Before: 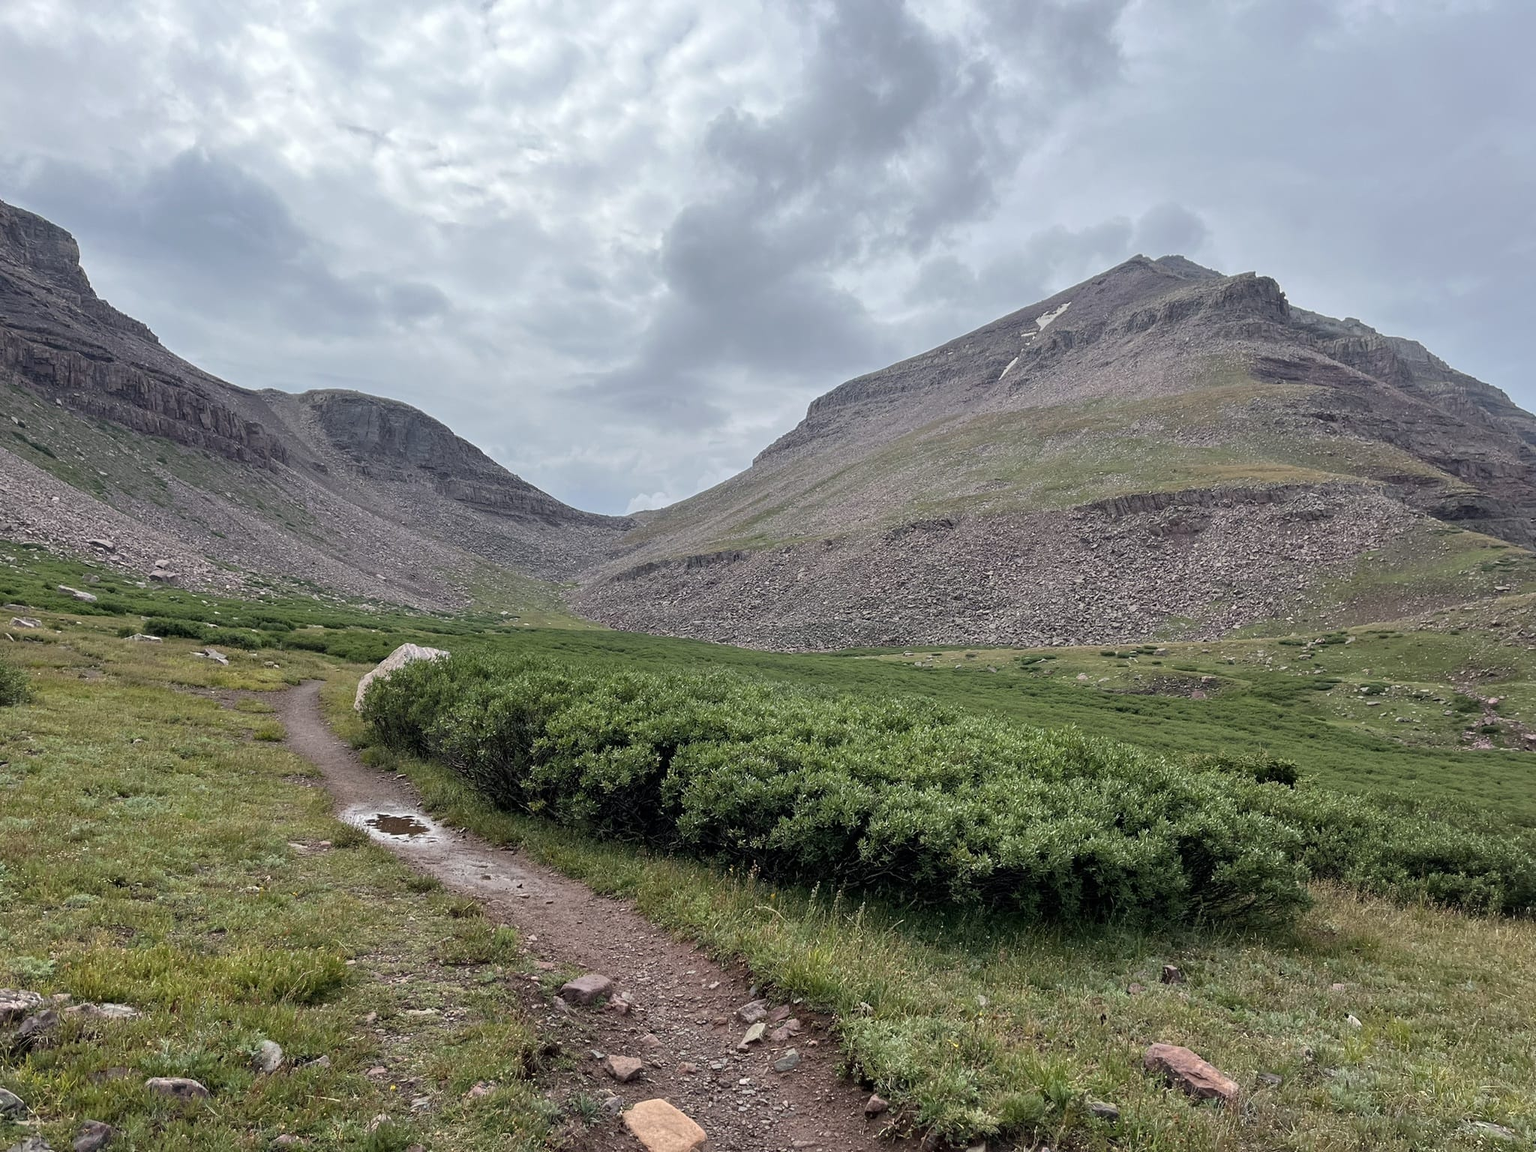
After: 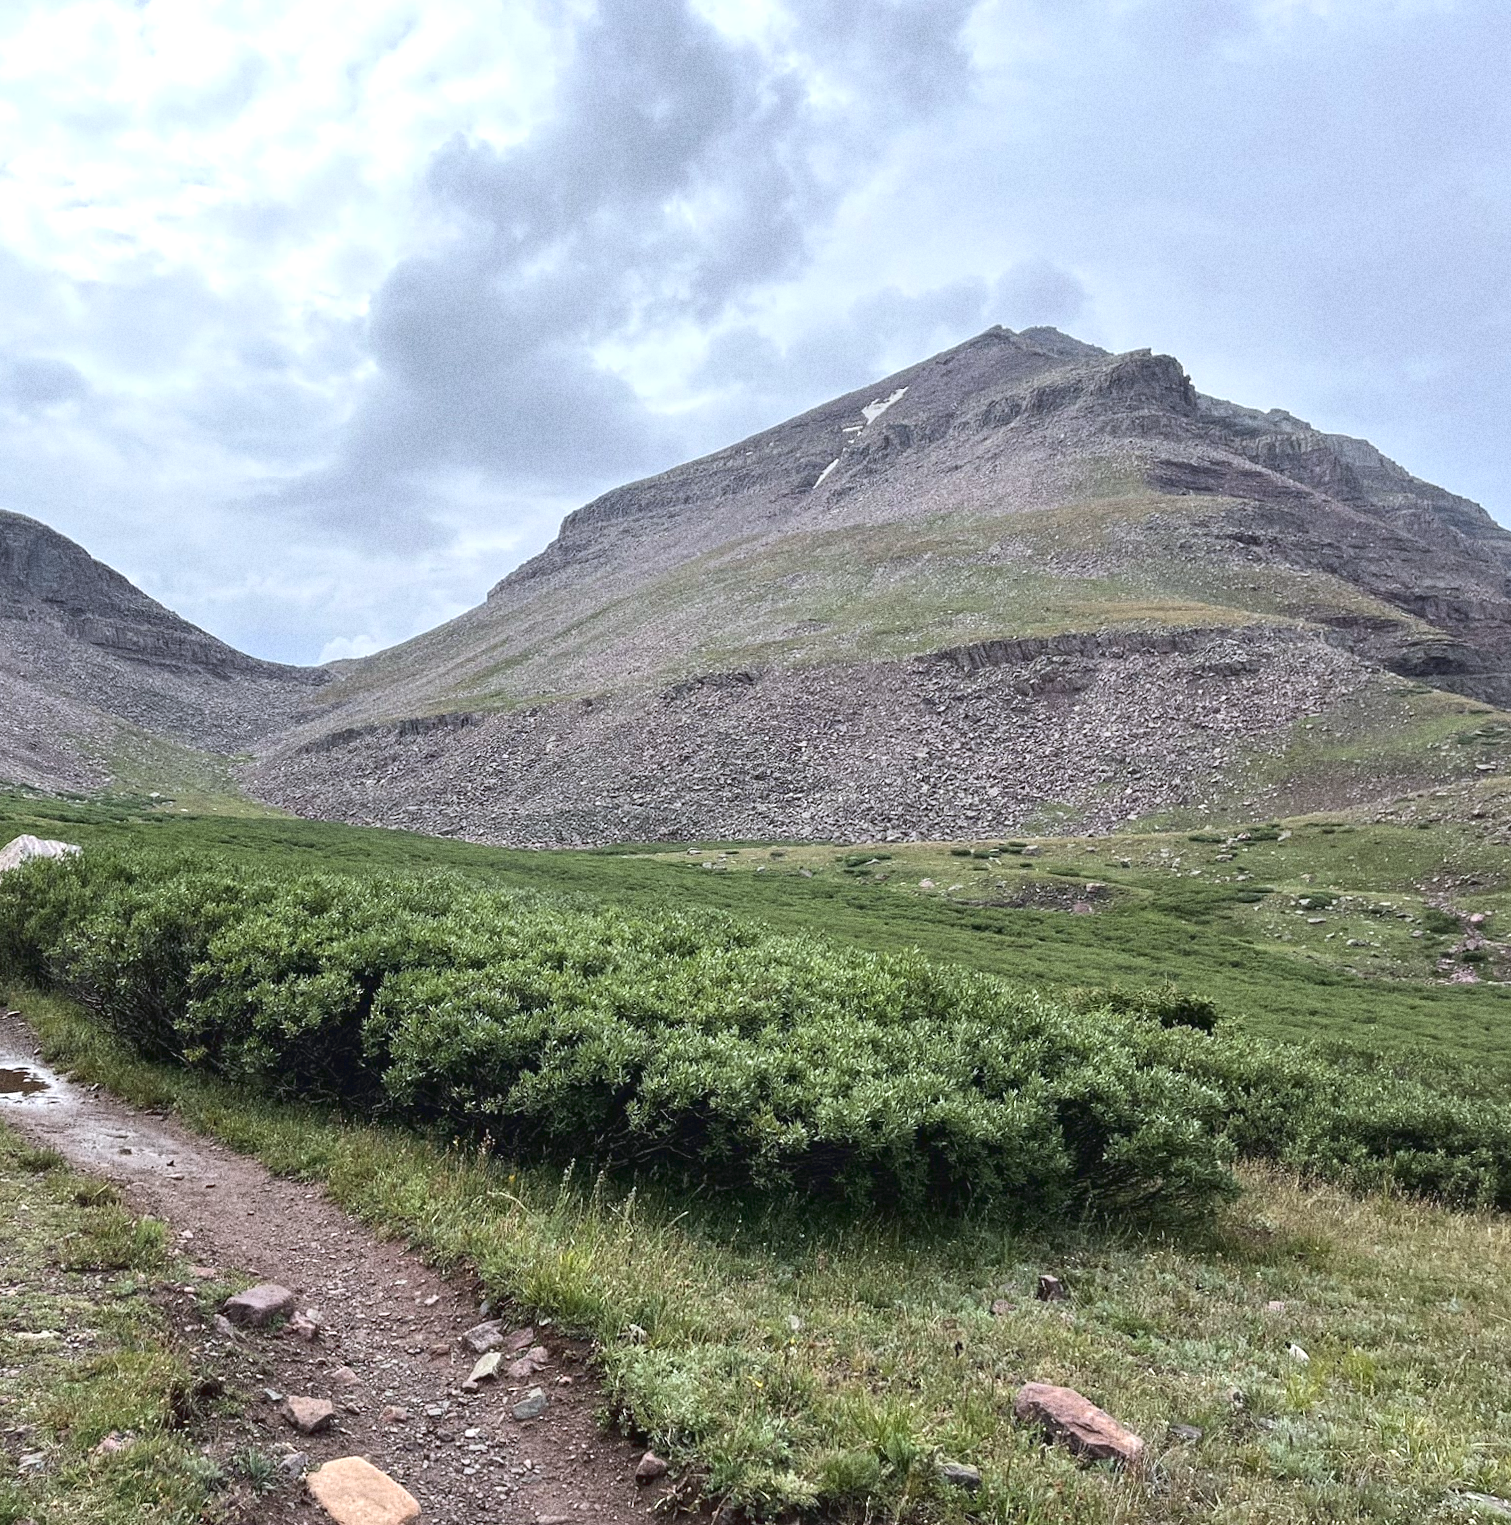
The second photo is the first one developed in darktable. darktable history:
crop and rotate: left 24.6%
rotate and perspective: rotation 0.226°, lens shift (vertical) -0.042, crop left 0.023, crop right 0.982, crop top 0.006, crop bottom 0.994
white balance: red 0.976, blue 1.04
grain: coarseness 9.61 ISO, strength 35.62%
tone curve: curves: ch0 [(0, 0.032) (0.181, 0.156) (0.751, 0.762) (1, 1)], color space Lab, linked channels, preserve colors none
exposure: black level correction 0, exposure 0.5 EV, compensate exposure bias true, compensate highlight preservation false
